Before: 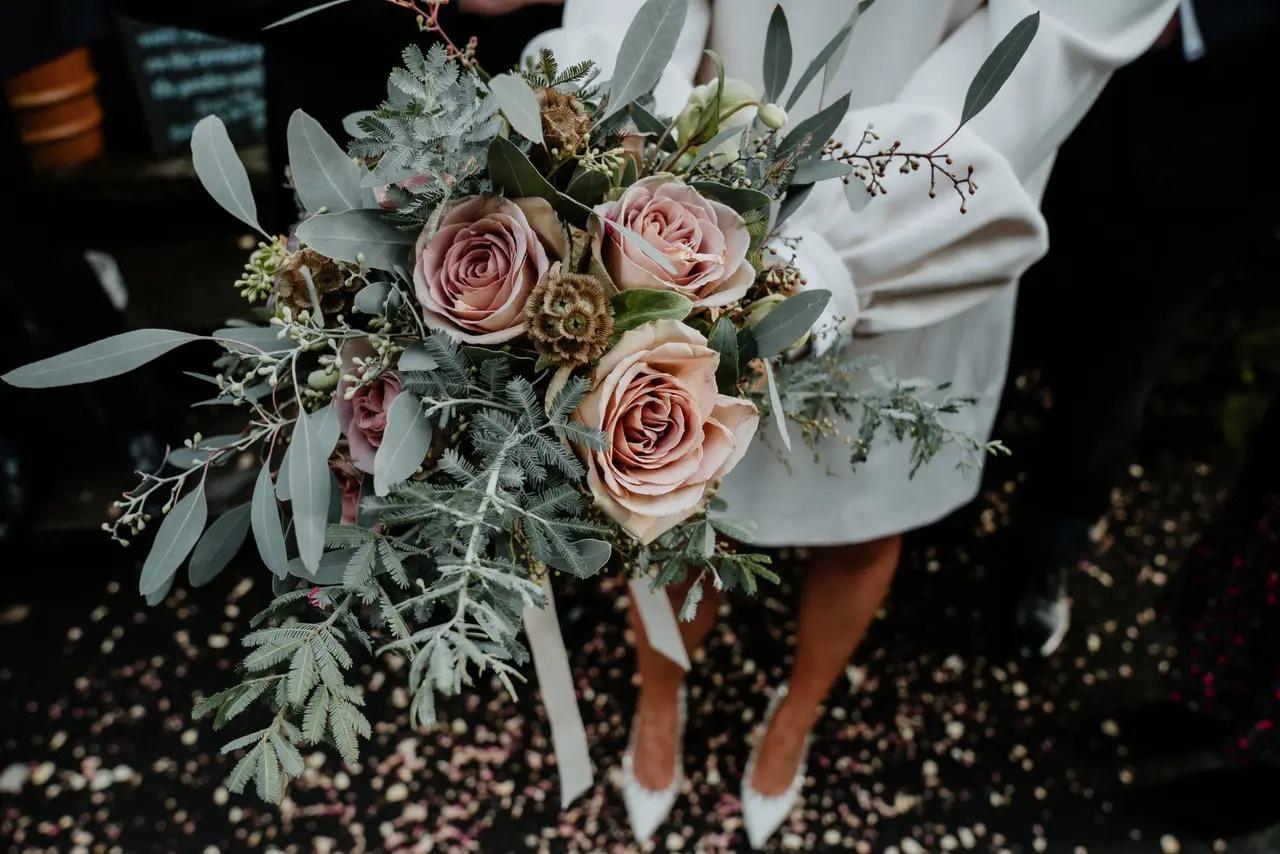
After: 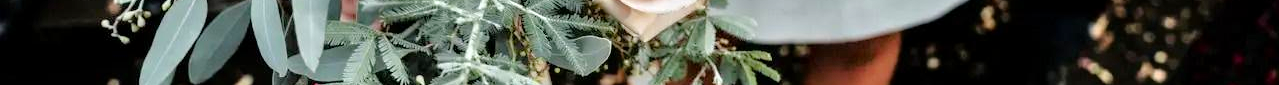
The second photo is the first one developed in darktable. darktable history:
crop and rotate: top 59.084%, bottom 30.916%
tone equalizer: -7 EV 0.15 EV, -6 EV 0.6 EV, -5 EV 1.15 EV, -4 EV 1.33 EV, -3 EV 1.15 EV, -2 EV 0.6 EV, -1 EV 0.15 EV, mask exposure compensation -0.5 EV
exposure: black level correction 0.001, exposure 0.5 EV, compensate exposure bias true, compensate highlight preservation false
